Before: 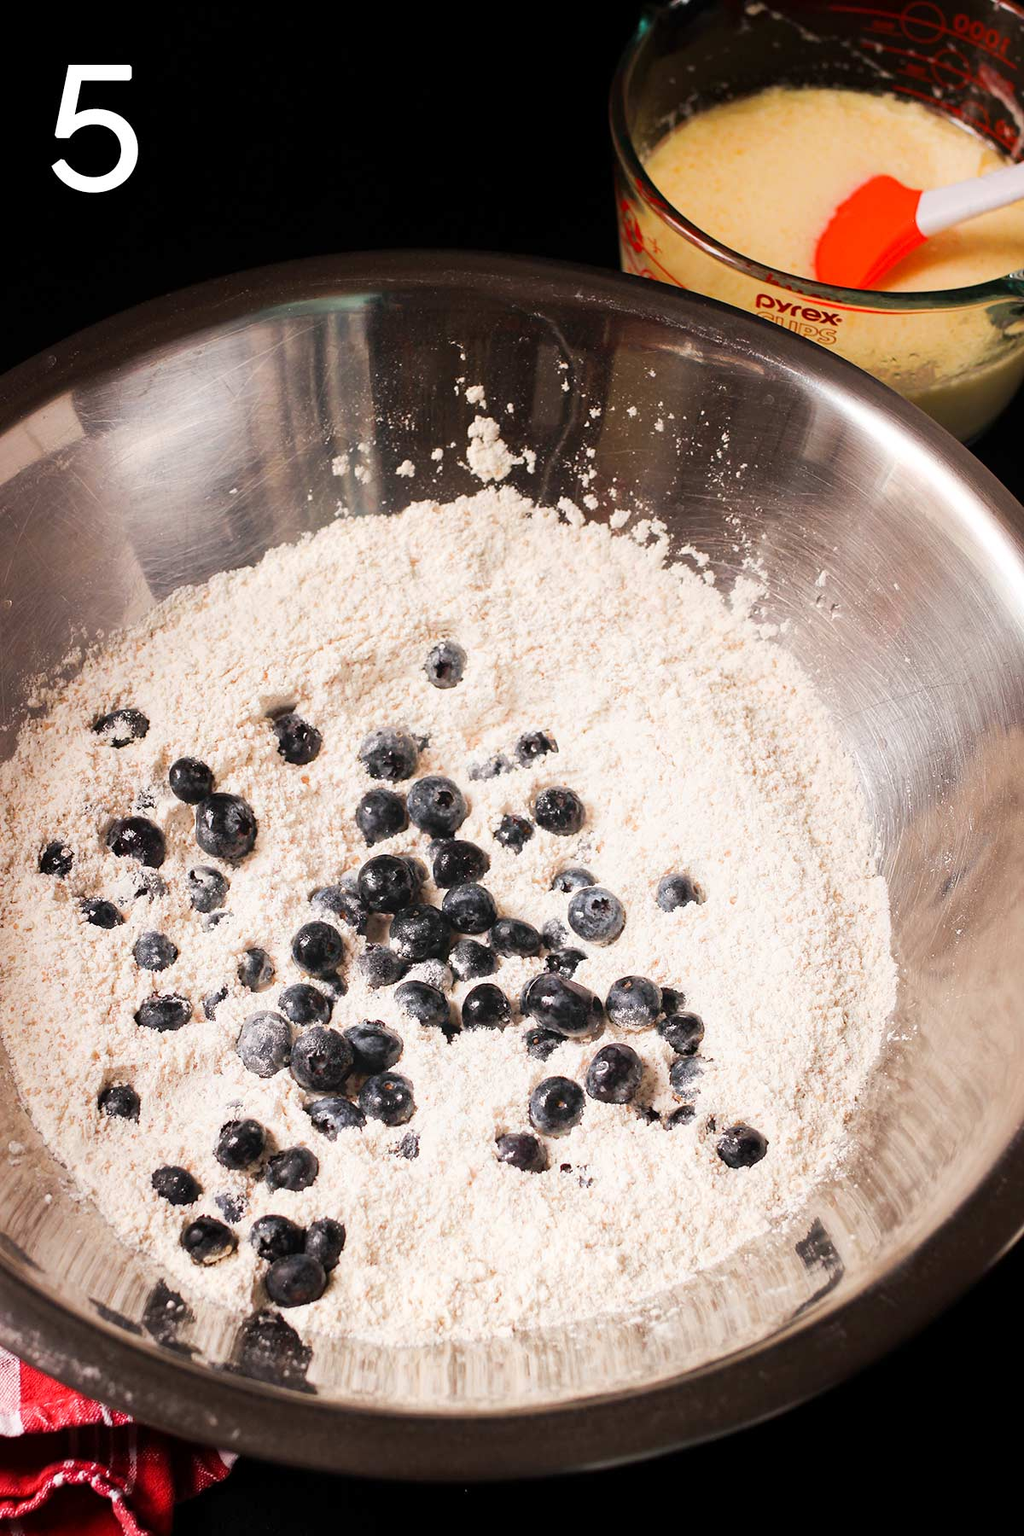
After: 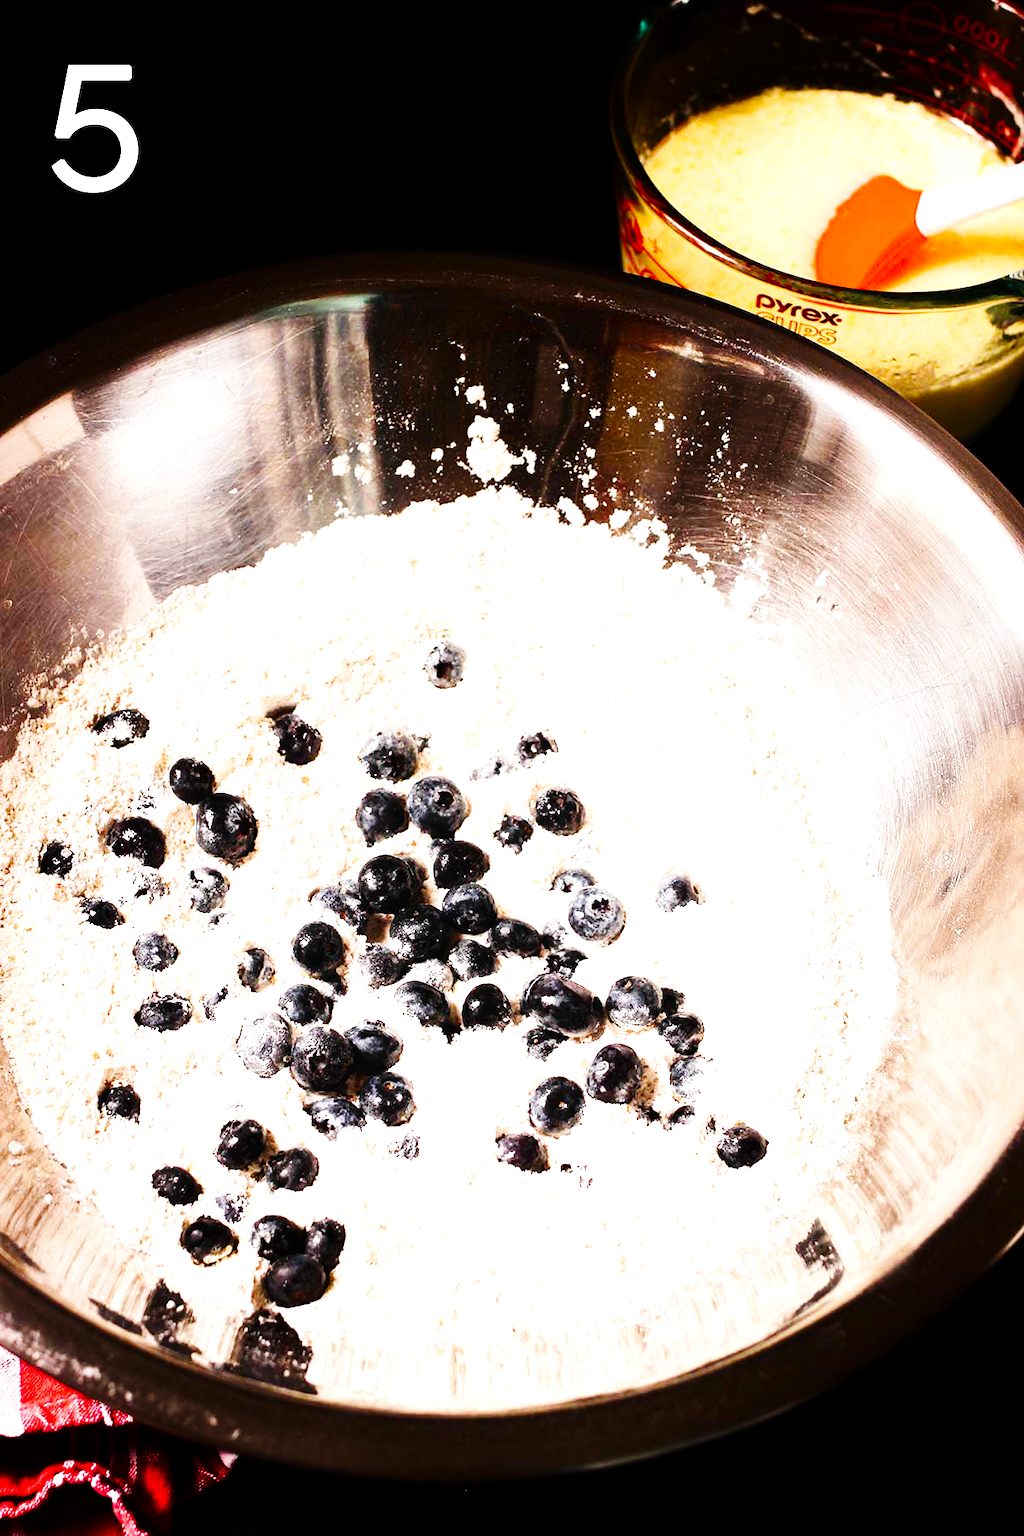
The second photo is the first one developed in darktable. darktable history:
tone equalizer: -8 EV -1.08 EV, -7 EV -1.01 EV, -6 EV -0.867 EV, -5 EV -0.578 EV, -3 EV 0.578 EV, -2 EV 0.867 EV, -1 EV 1.01 EV, +0 EV 1.08 EV, edges refinement/feathering 500, mask exposure compensation -1.57 EV, preserve details no
color balance rgb: perceptual saturation grading › global saturation 35%, perceptual saturation grading › highlights -30%, perceptual saturation grading › shadows 35%, perceptual brilliance grading › global brilliance 3%, perceptual brilliance grading › highlights -3%, perceptual brilliance grading › shadows 3%
contrast brightness saturation: contrast 0.03, brightness -0.04
base curve: curves: ch0 [(0, 0) (0.032, 0.025) (0.121, 0.166) (0.206, 0.329) (0.605, 0.79) (1, 1)], preserve colors none
